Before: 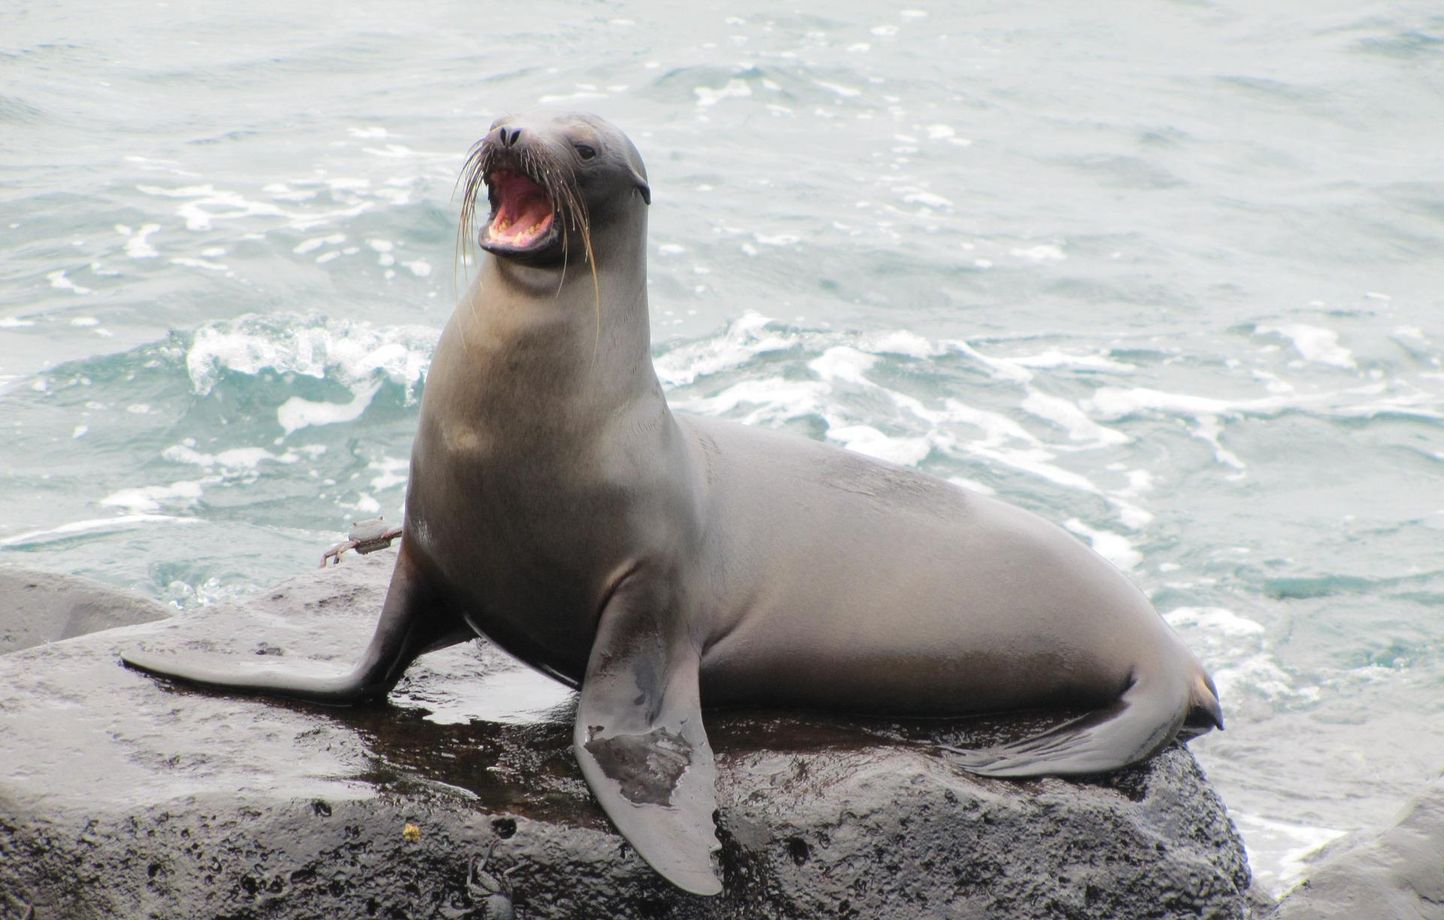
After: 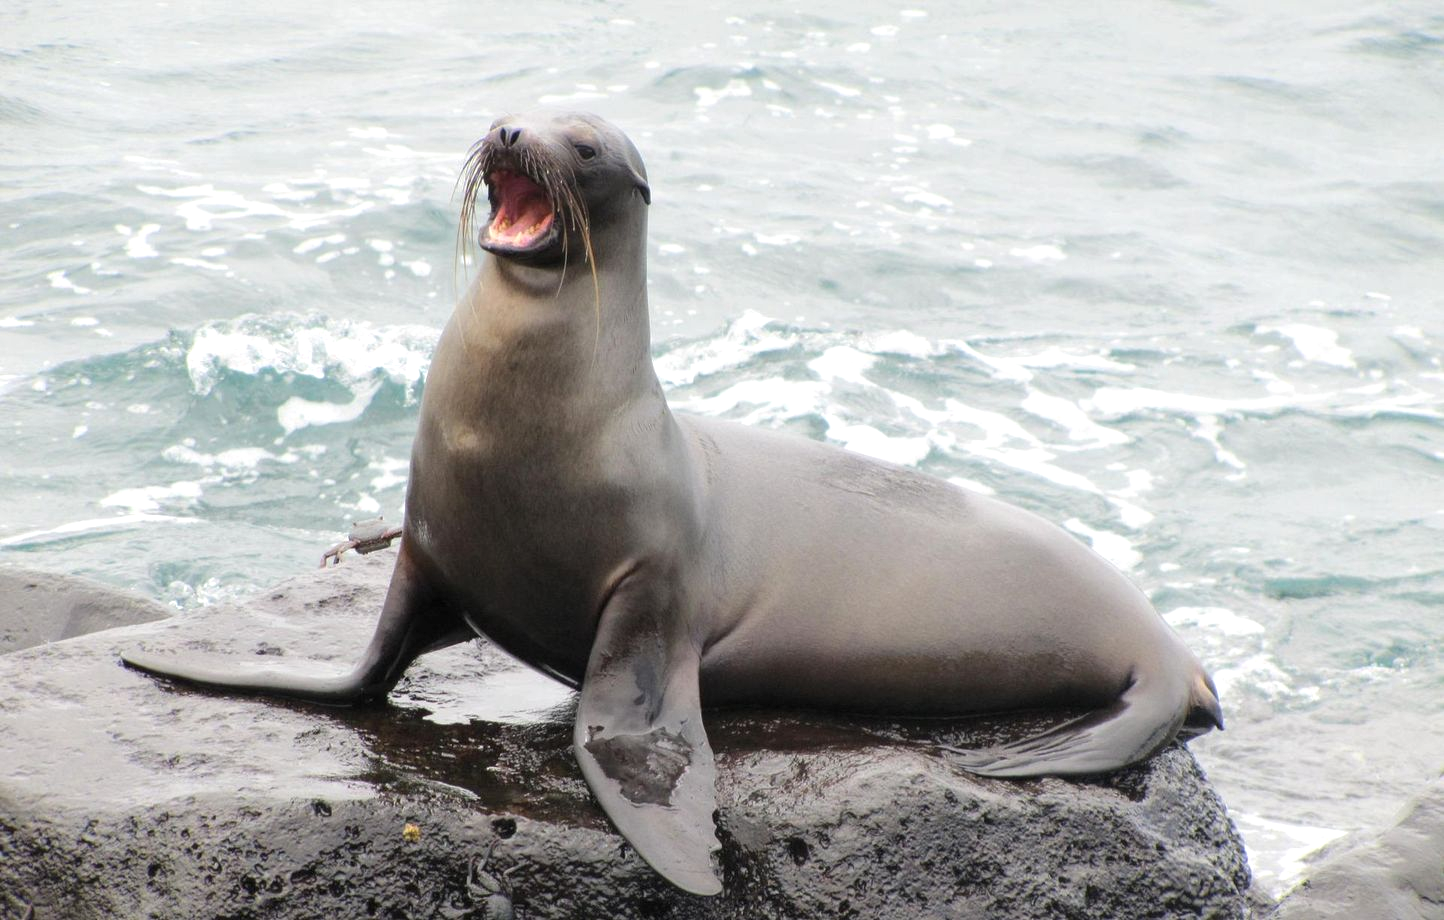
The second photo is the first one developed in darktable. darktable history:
local contrast: highlights 100%, shadows 100%, detail 120%, midtone range 0.2
levels: levels [0, 0.48, 0.961]
